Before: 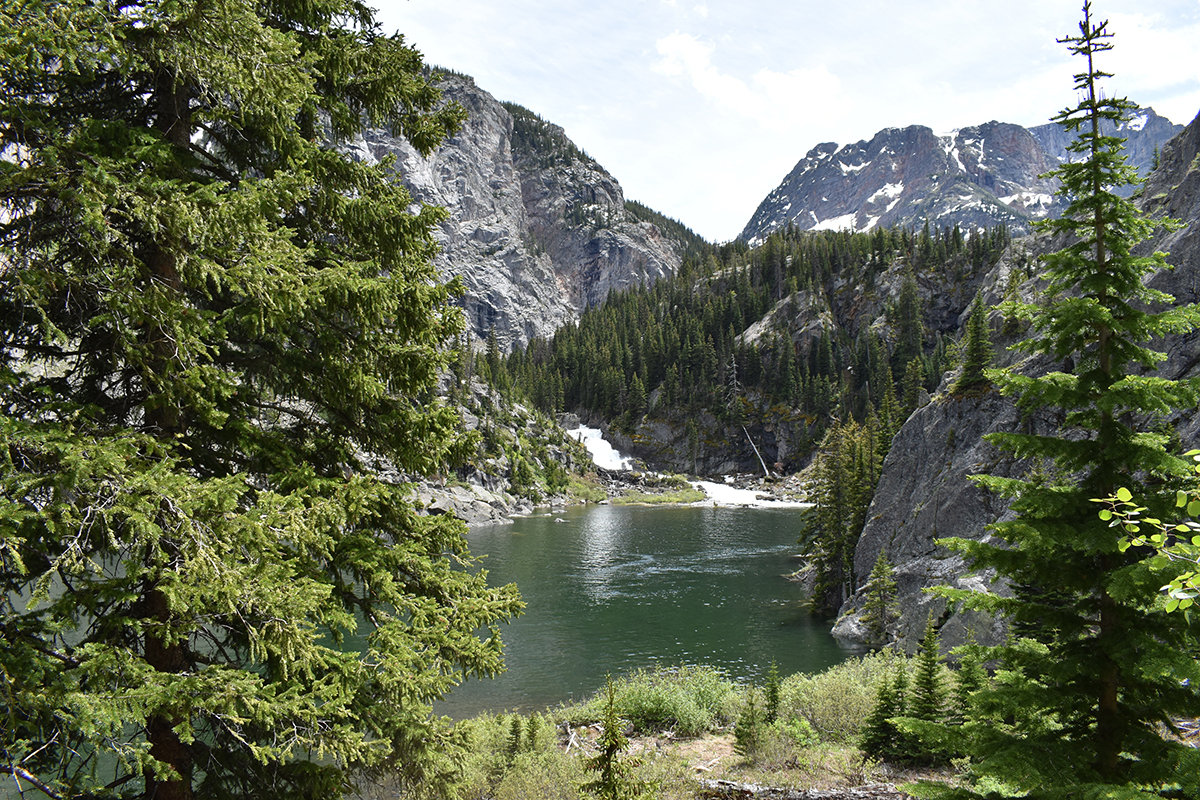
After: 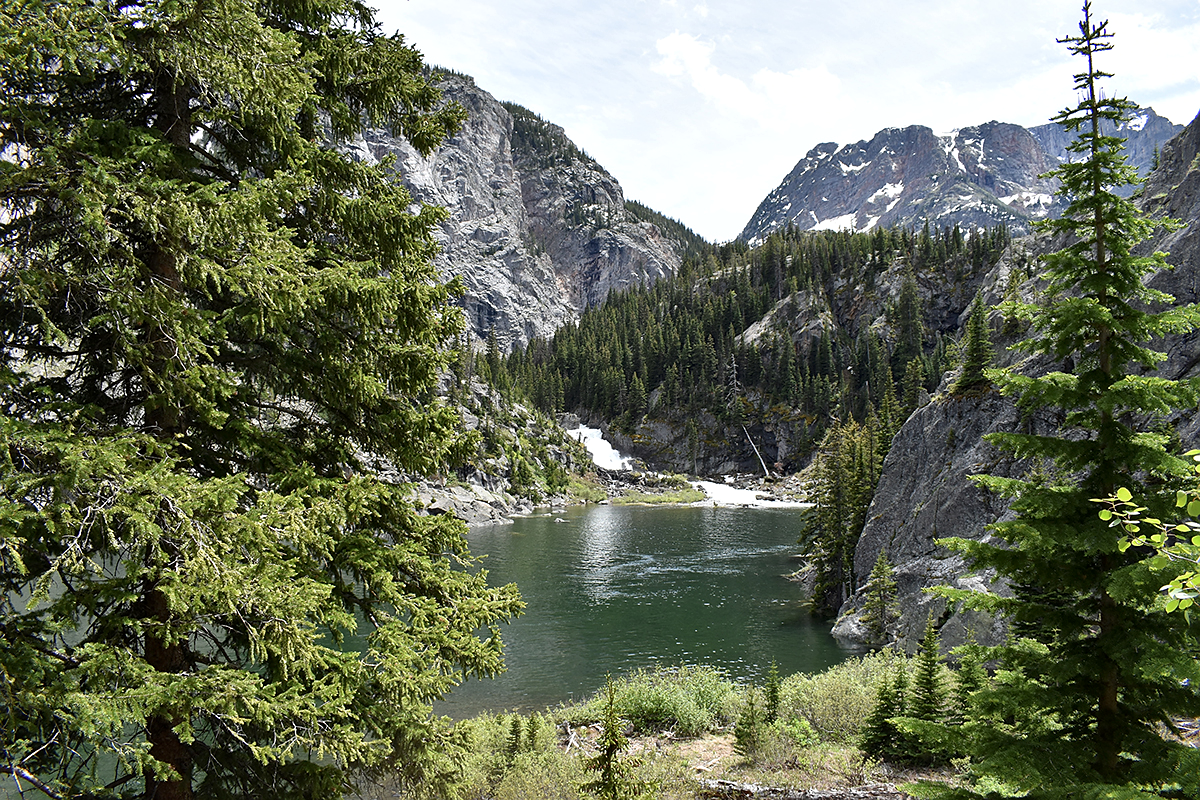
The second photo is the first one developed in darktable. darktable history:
sharpen: radius 1, threshold 1
local contrast: mode bilateral grid, contrast 20, coarseness 50, detail 132%, midtone range 0.2
